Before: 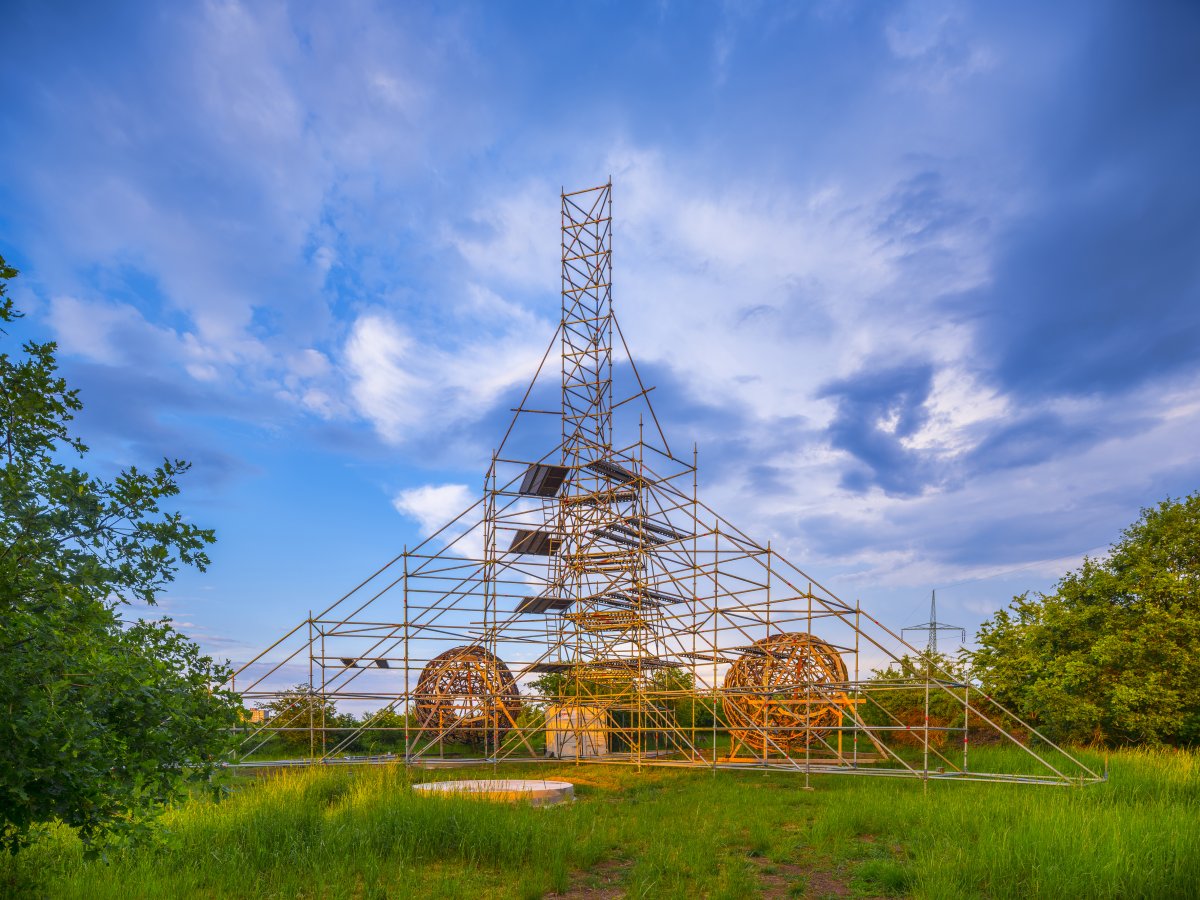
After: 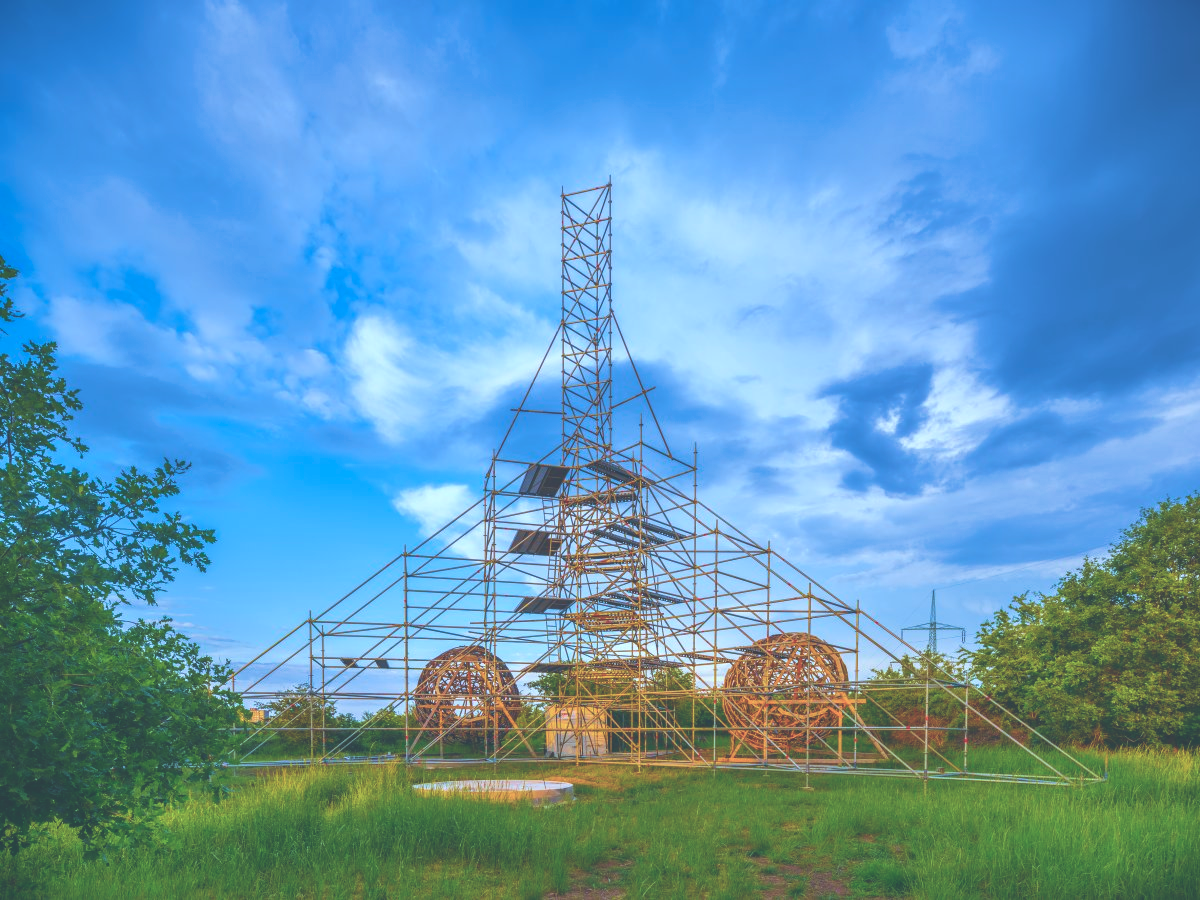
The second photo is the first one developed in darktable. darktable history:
exposure: black level correction -0.041, exposure 0.06 EV, compensate exposure bias true, compensate highlight preservation false
color correction: highlights a* -10.58, highlights b* -18.65
velvia: strength 44.75%
